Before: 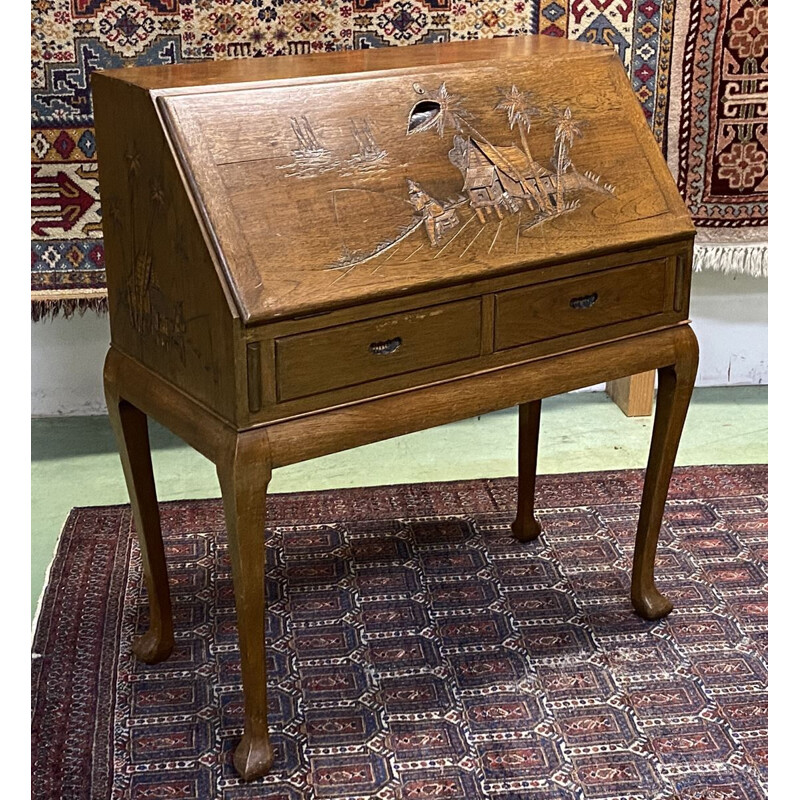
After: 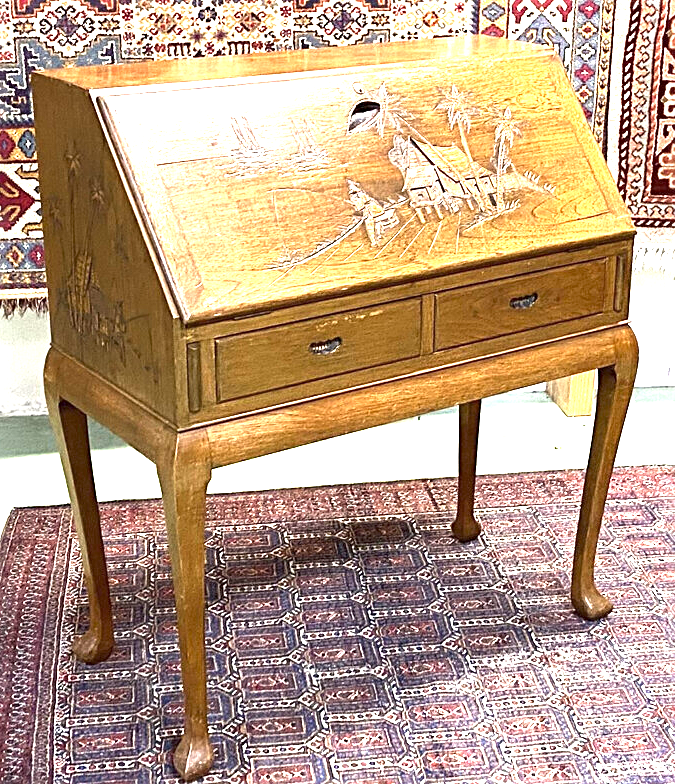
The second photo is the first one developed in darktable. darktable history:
sharpen: radius 2.529, amount 0.323
white balance: red 1, blue 1
crop: left 7.598%, right 7.873%
exposure: exposure 2.207 EV, compensate highlight preservation false
